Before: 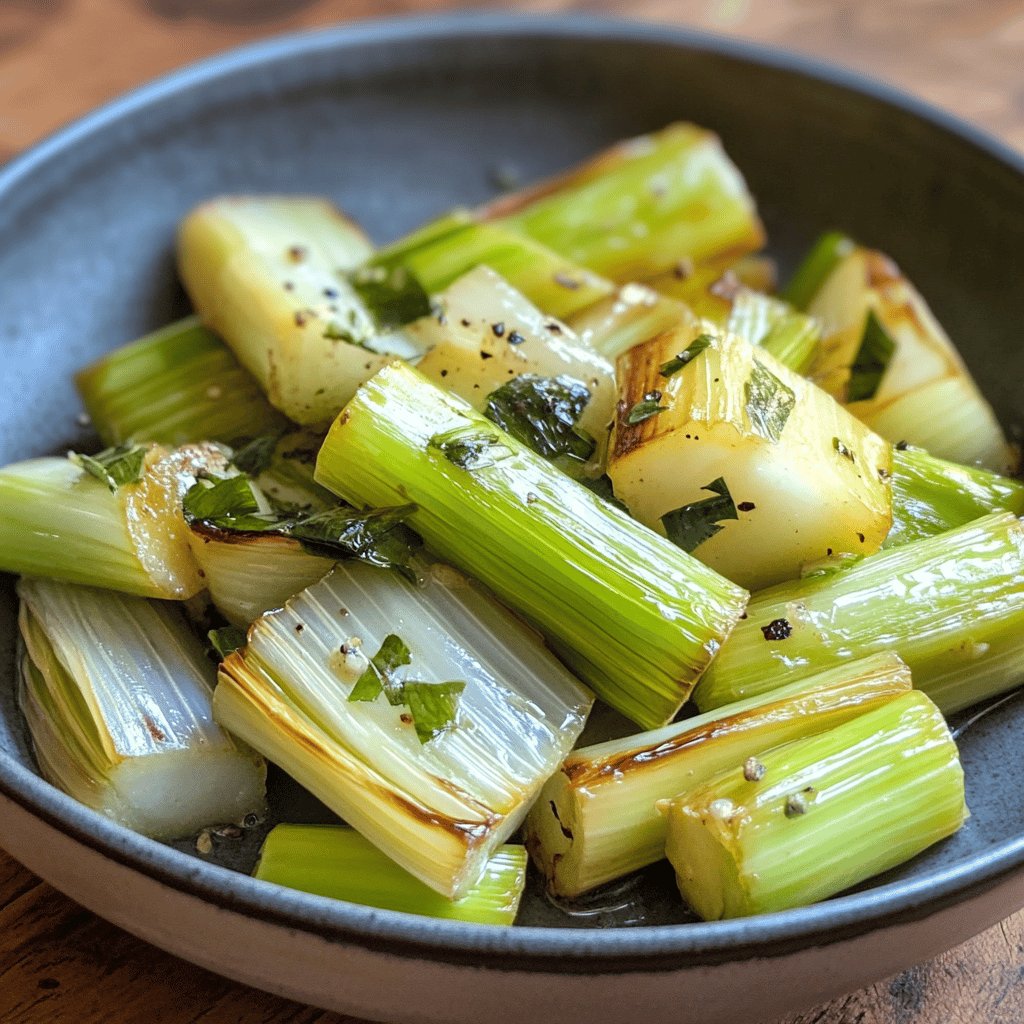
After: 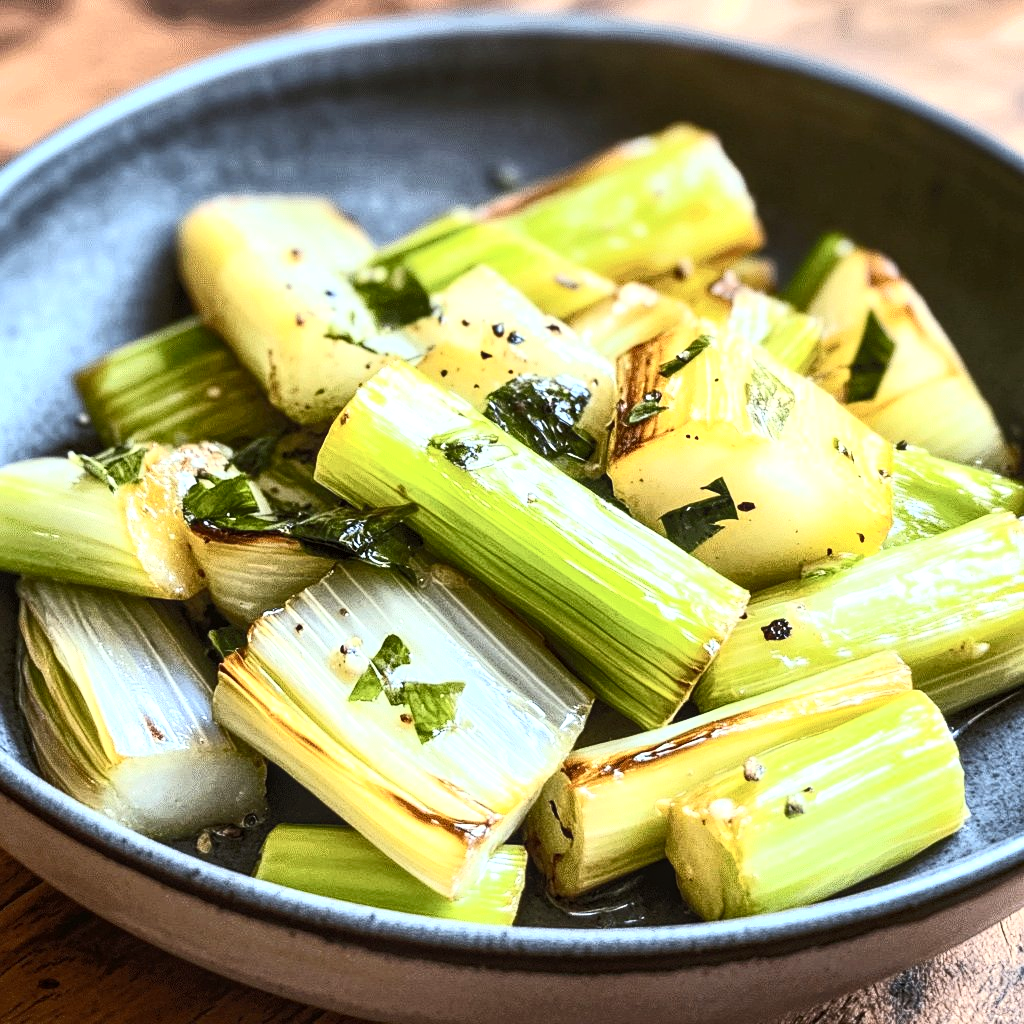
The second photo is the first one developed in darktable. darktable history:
local contrast: highlights 97%, shadows 84%, detail 160%, midtone range 0.2
contrast brightness saturation: contrast 0.619, brightness 0.329, saturation 0.137
